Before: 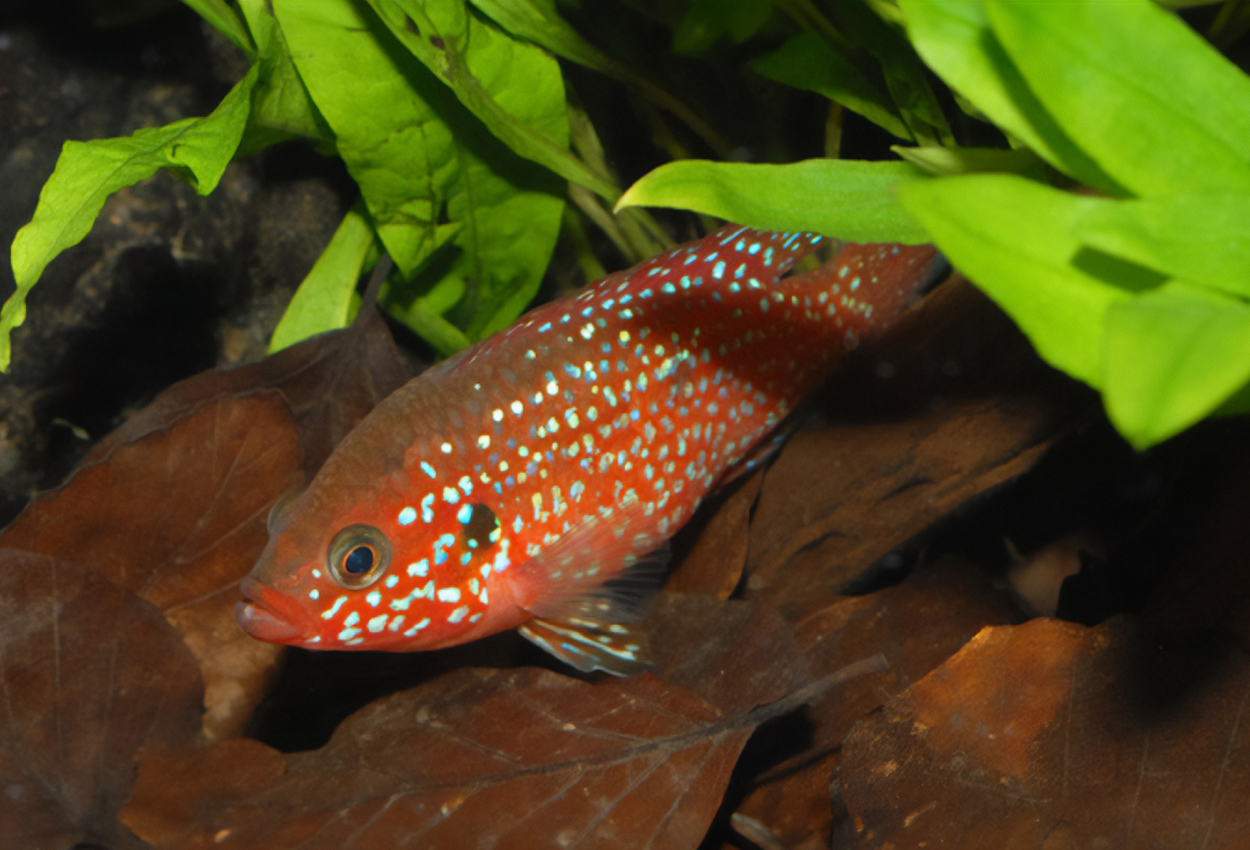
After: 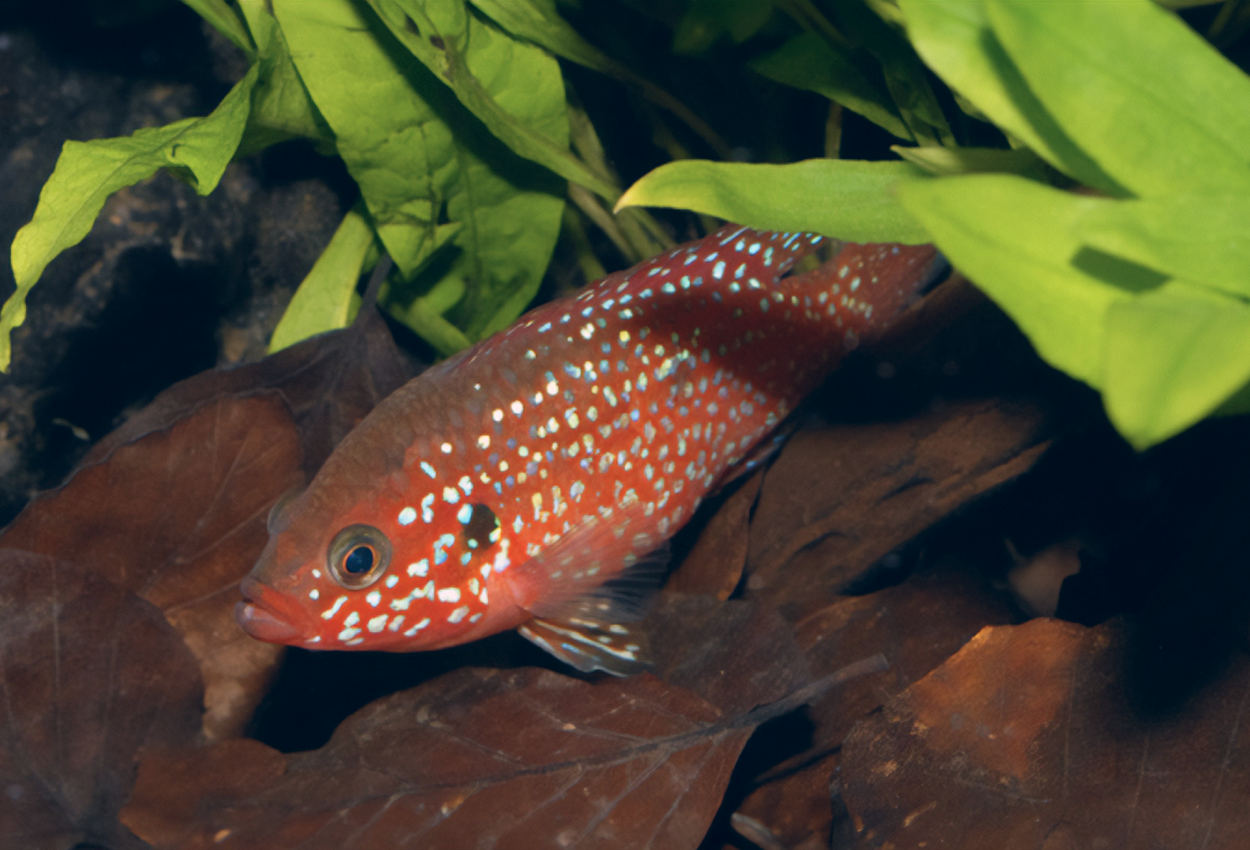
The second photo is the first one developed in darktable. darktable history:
exposure: exposure -0.04 EV, compensate highlight preservation false
color correction: highlights a* 14.45, highlights b* 5.96, shadows a* -6.09, shadows b* -15.5, saturation 0.839
